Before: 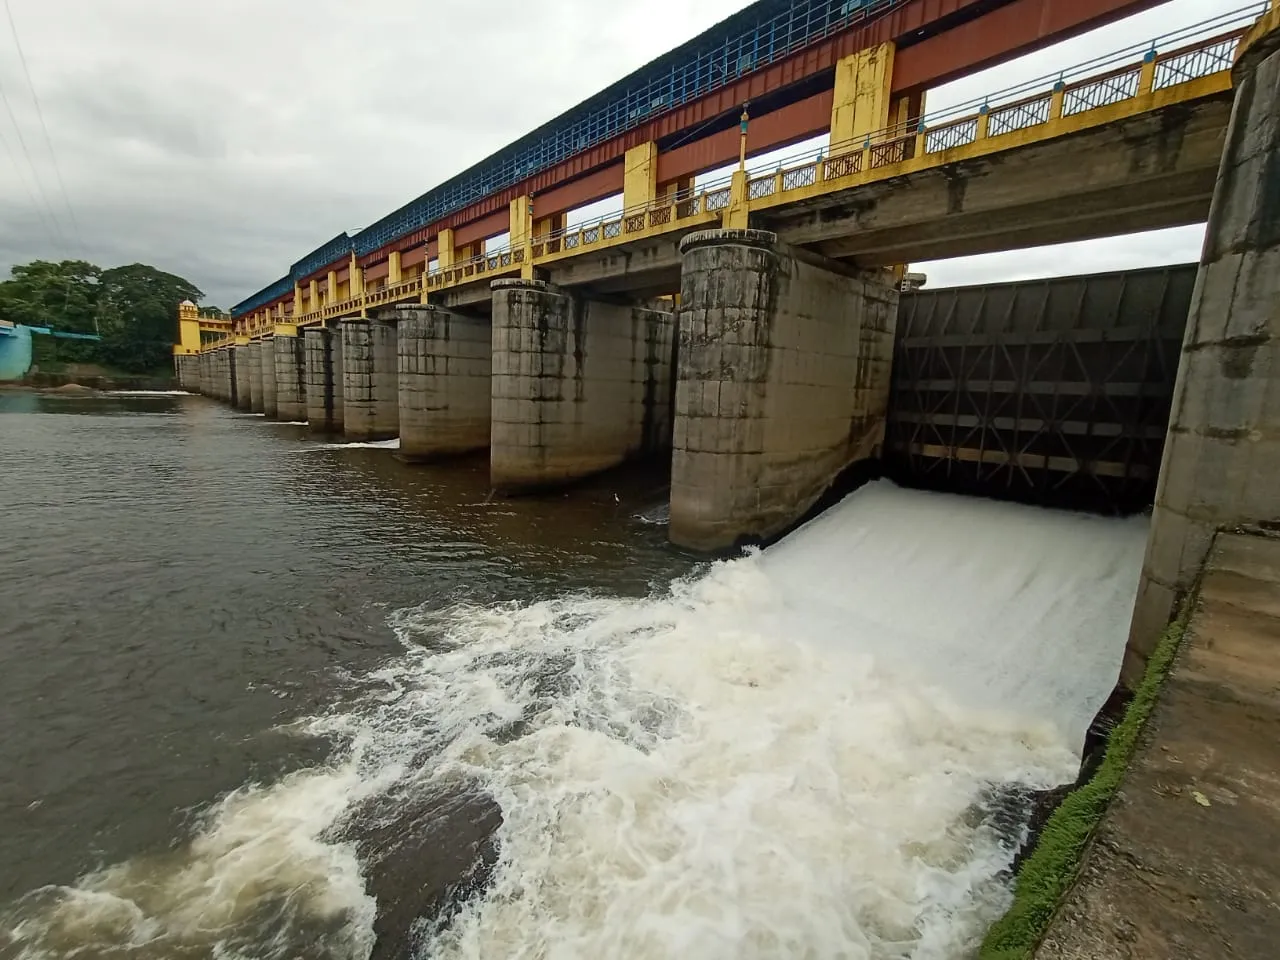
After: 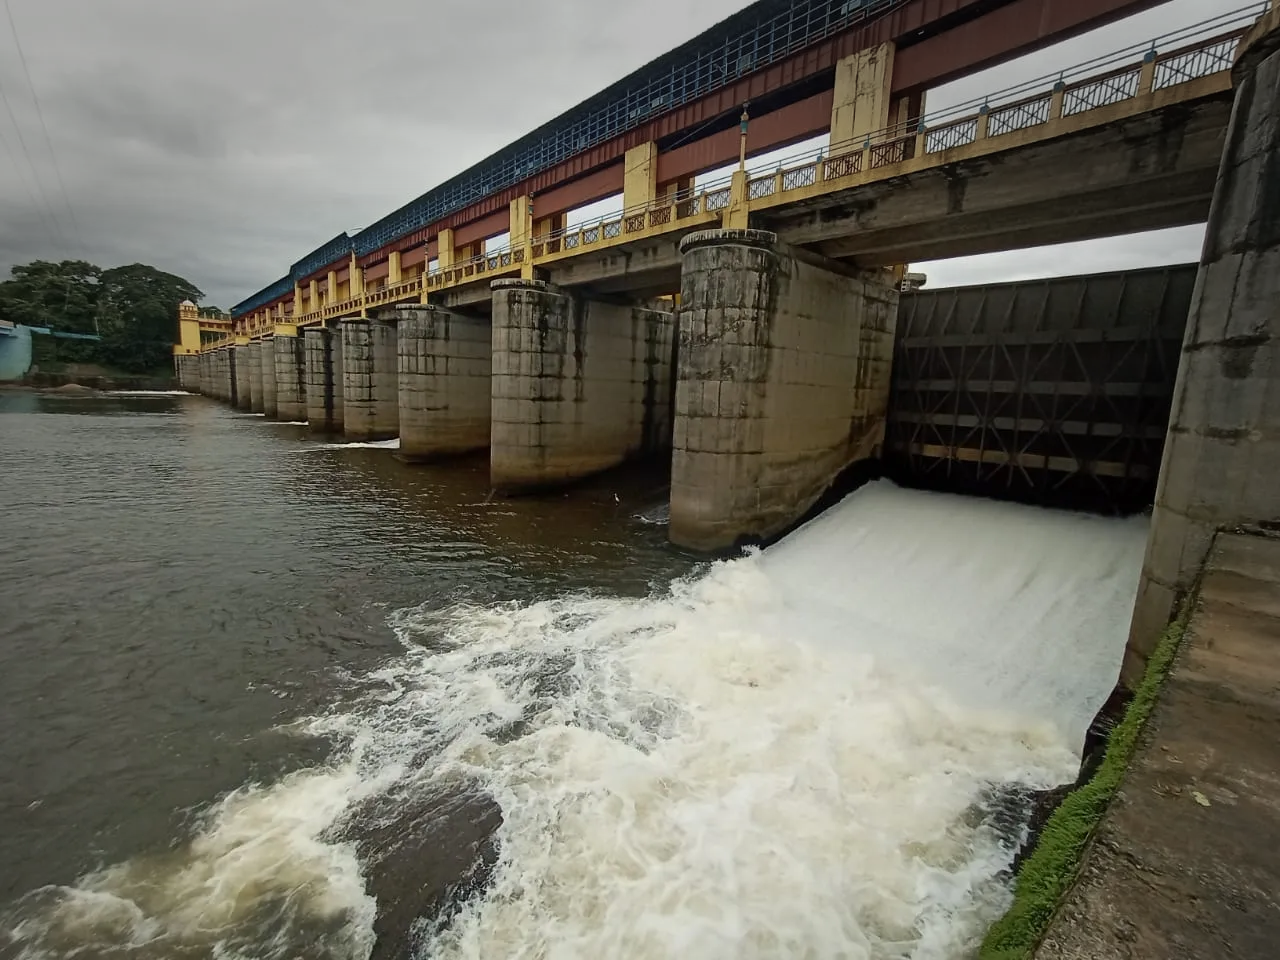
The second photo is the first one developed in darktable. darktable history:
vignetting: center (-0.027, 0.398), automatic ratio true
